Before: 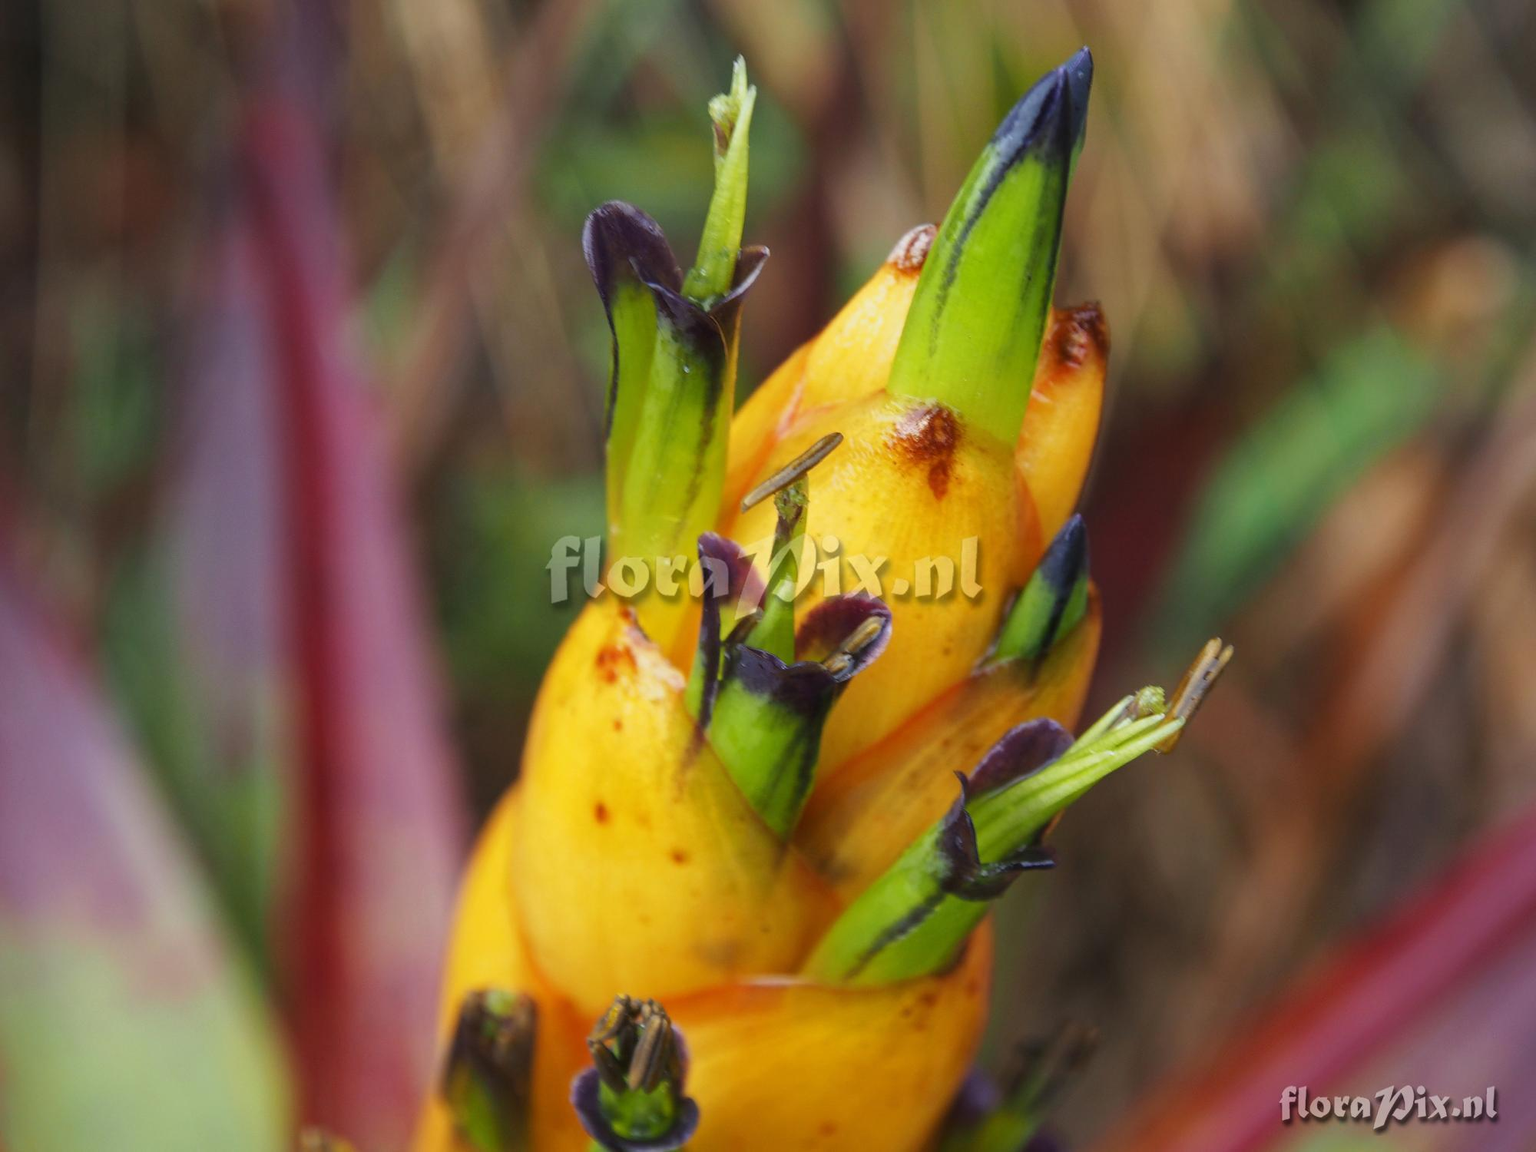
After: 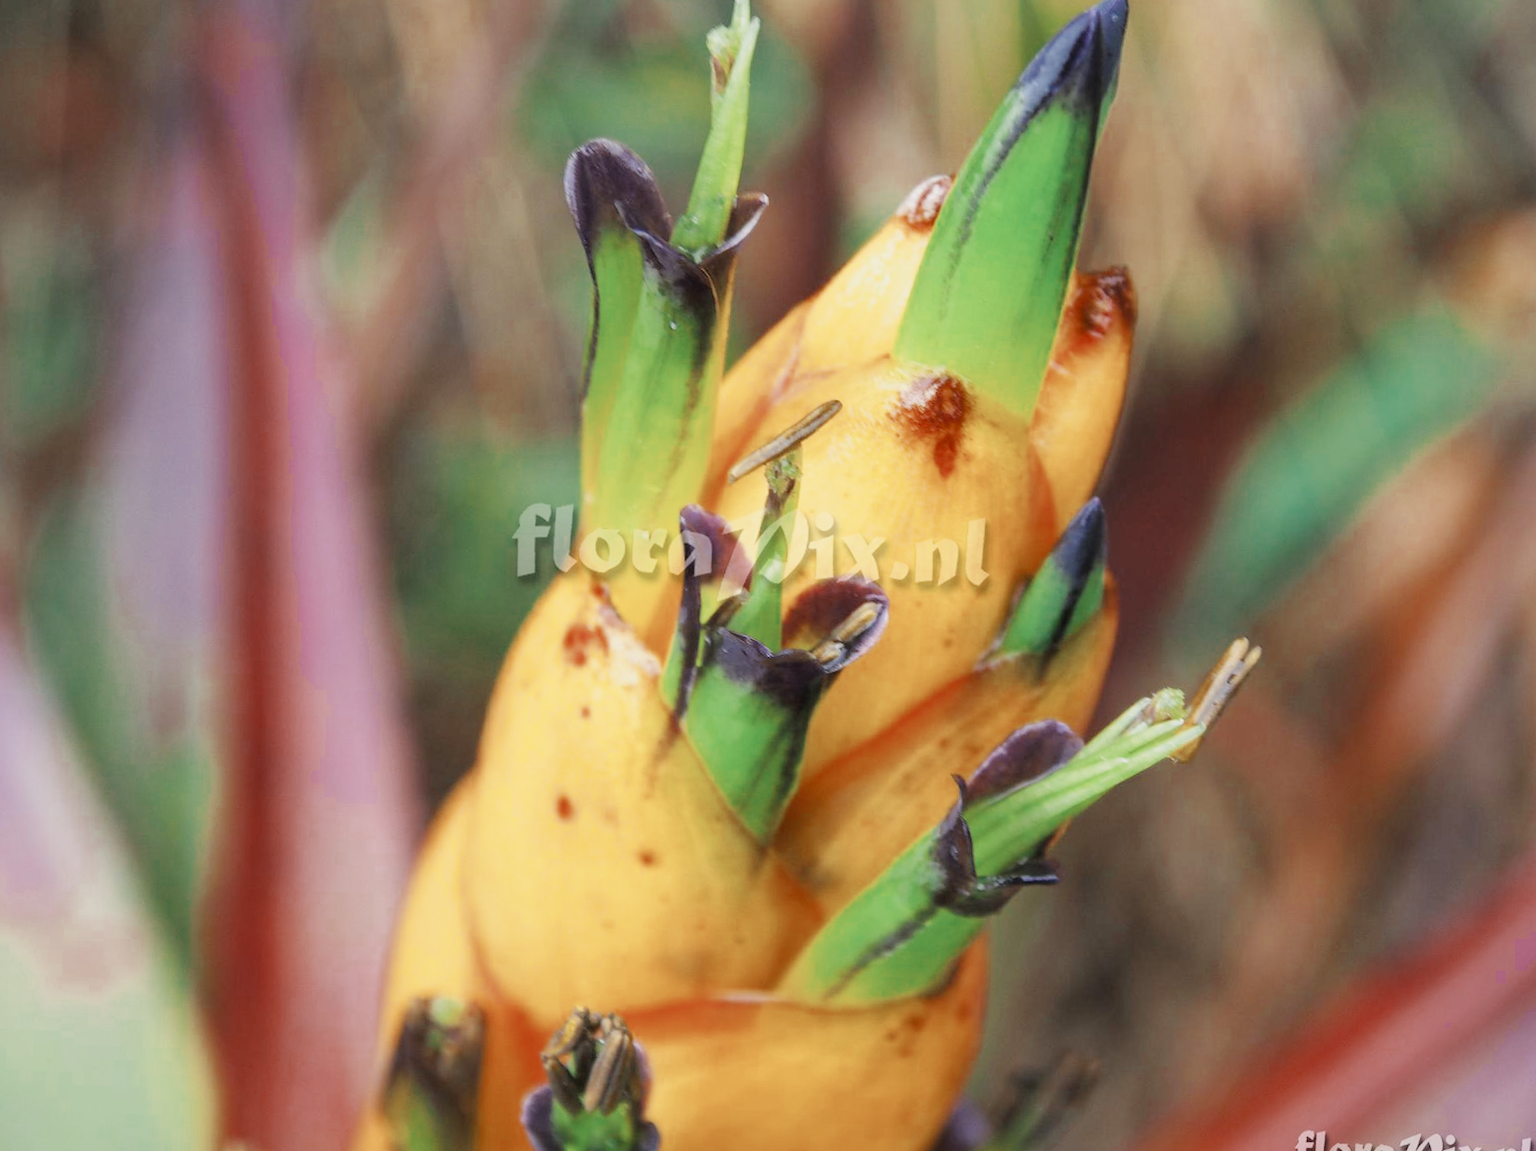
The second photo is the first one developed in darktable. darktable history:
filmic rgb: black relative exposure -7.65 EV, white relative exposure 4.56 EV, hardness 3.61
color zones: curves: ch0 [(0, 0.5) (0.125, 0.4) (0.25, 0.5) (0.375, 0.4) (0.5, 0.4) (0.625, 0.35) (0.75, 0.35) (0.875, 0.5)]; ch1 [(0, 0.35) (0.125, 0.45) (0.25, 0.35) (0.375, 0.35) (0.5, 0.35) (0.625, 0.35) (0.75, 0.45) (0.875, 0.35)]; ch2 [(0, 0.6) (0.125, 0.5) (0.25, 0.5) (0.375, 0.6) (0.5, 0.6) (0.625, 0.5) (0.75, 0.5) (0.875, 0.5)]
exposure: black level correction 0, exposure 1.199 EV, compensate exposure bias true, compensate highlight preservation false
crop and rotate: angle -1.87°, left 3.128%, top 4.114%, right 1.443%, bottom 0.531%
